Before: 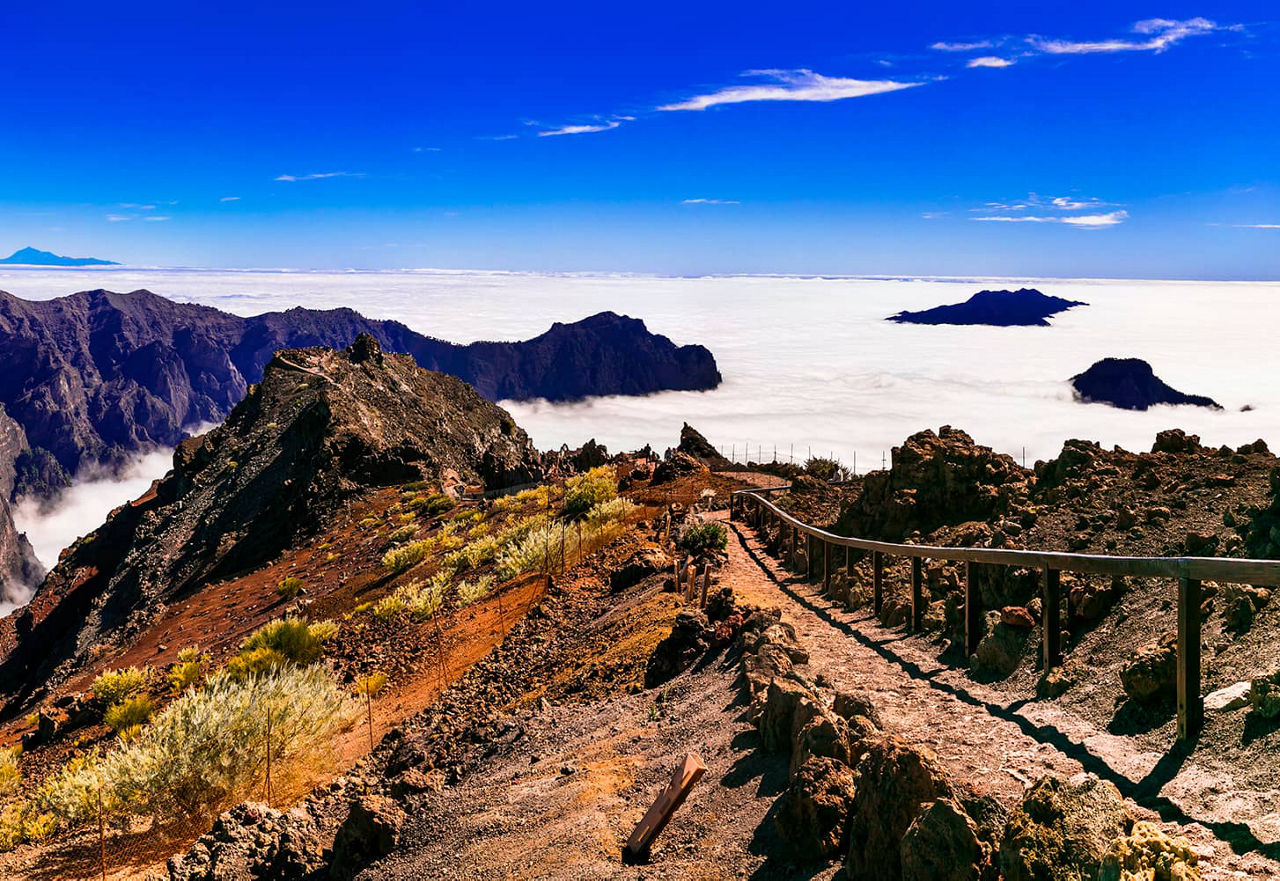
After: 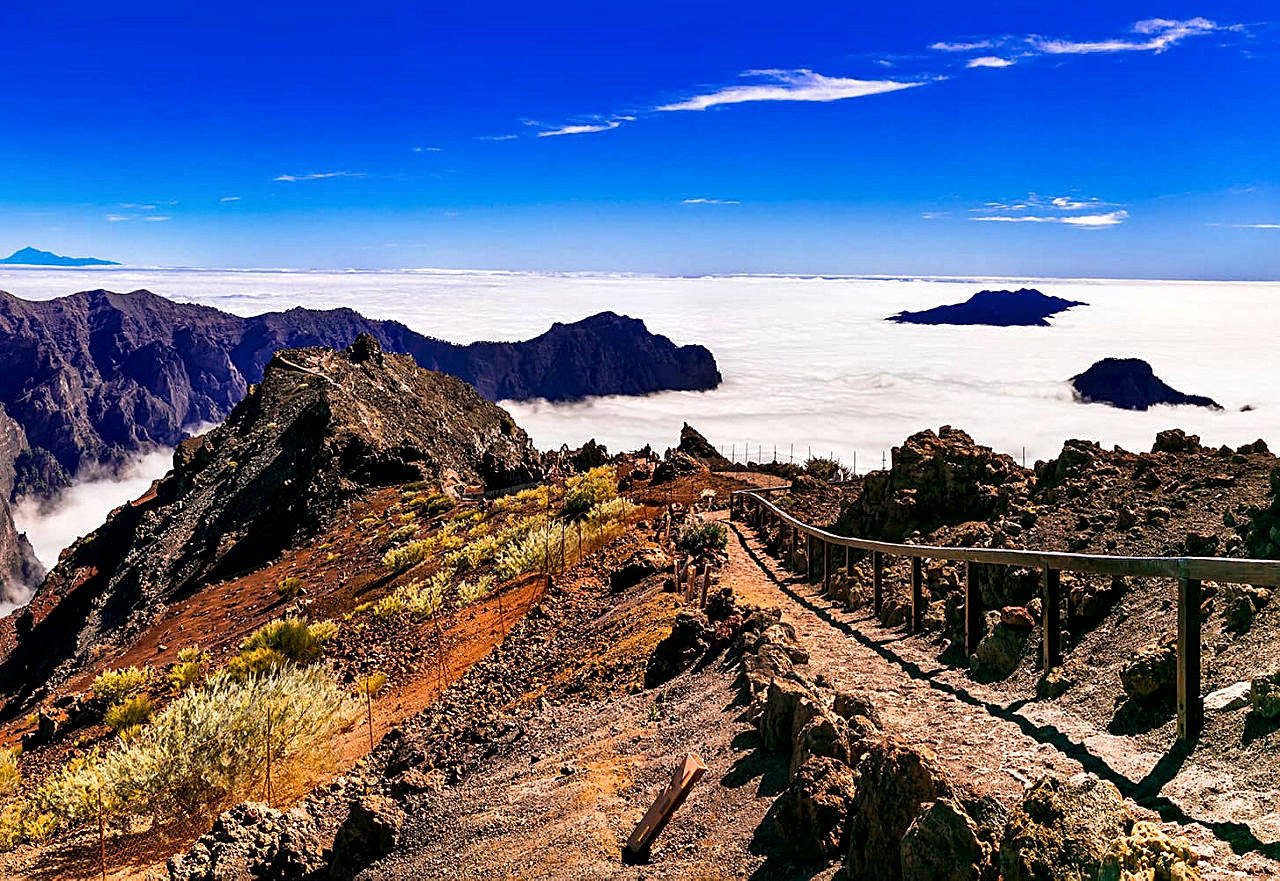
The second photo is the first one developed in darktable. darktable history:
local contrast: mode bilateral grid, contrast 20, coarseness 51, detail 144%, midtone range 0.2
sharpen: on, module defaults
